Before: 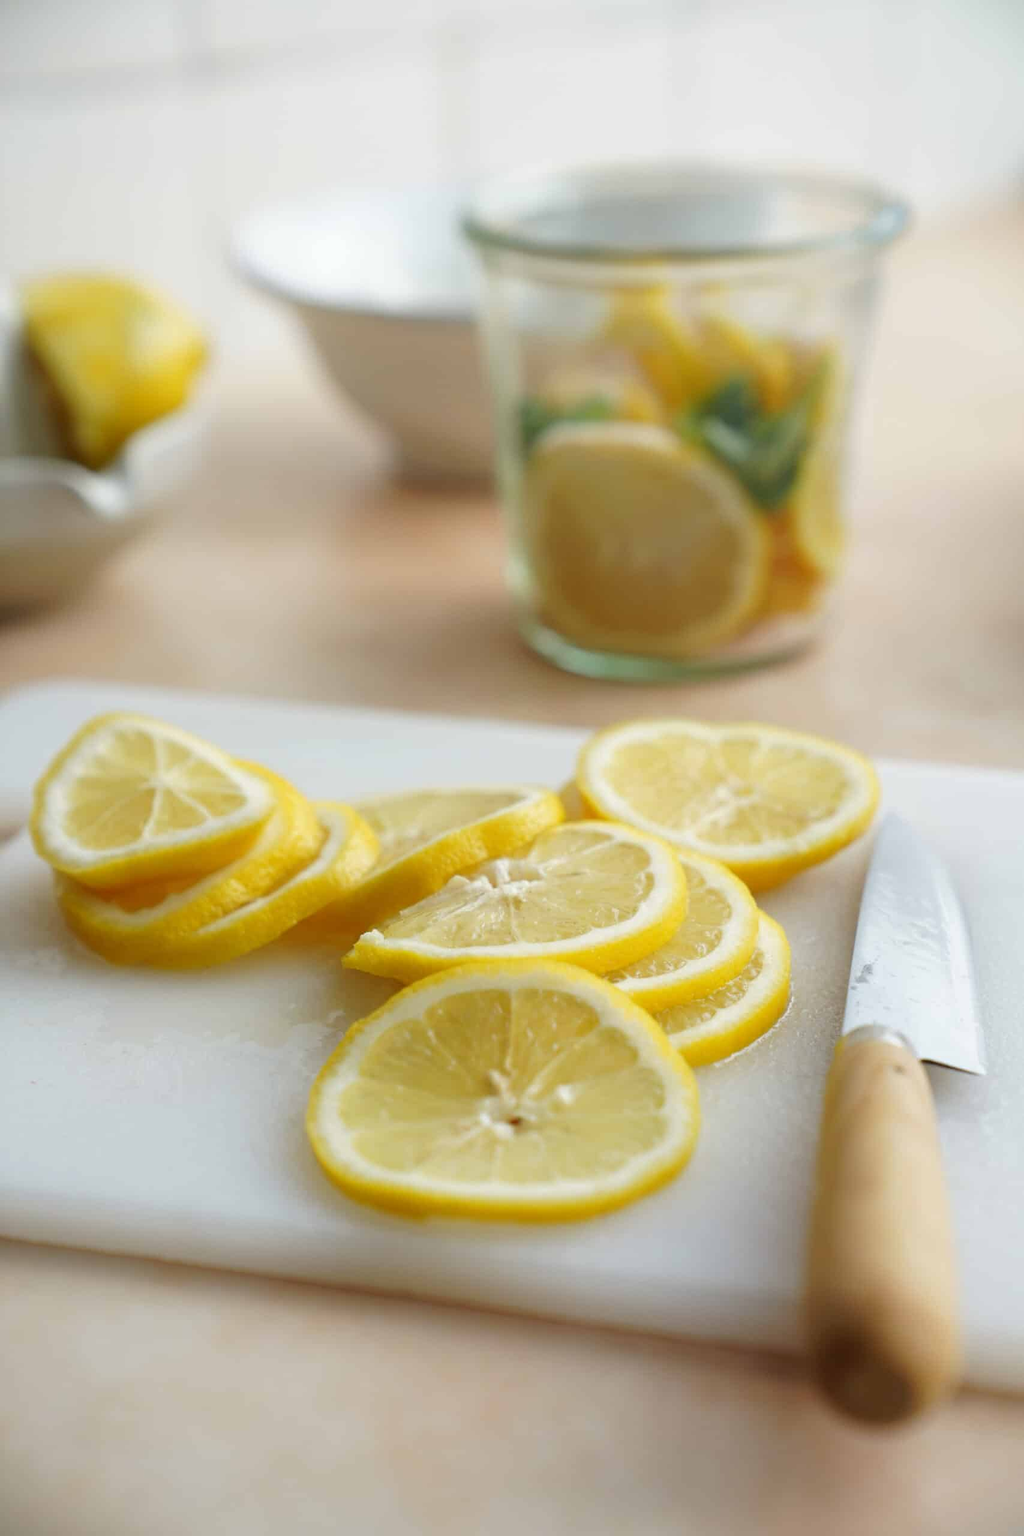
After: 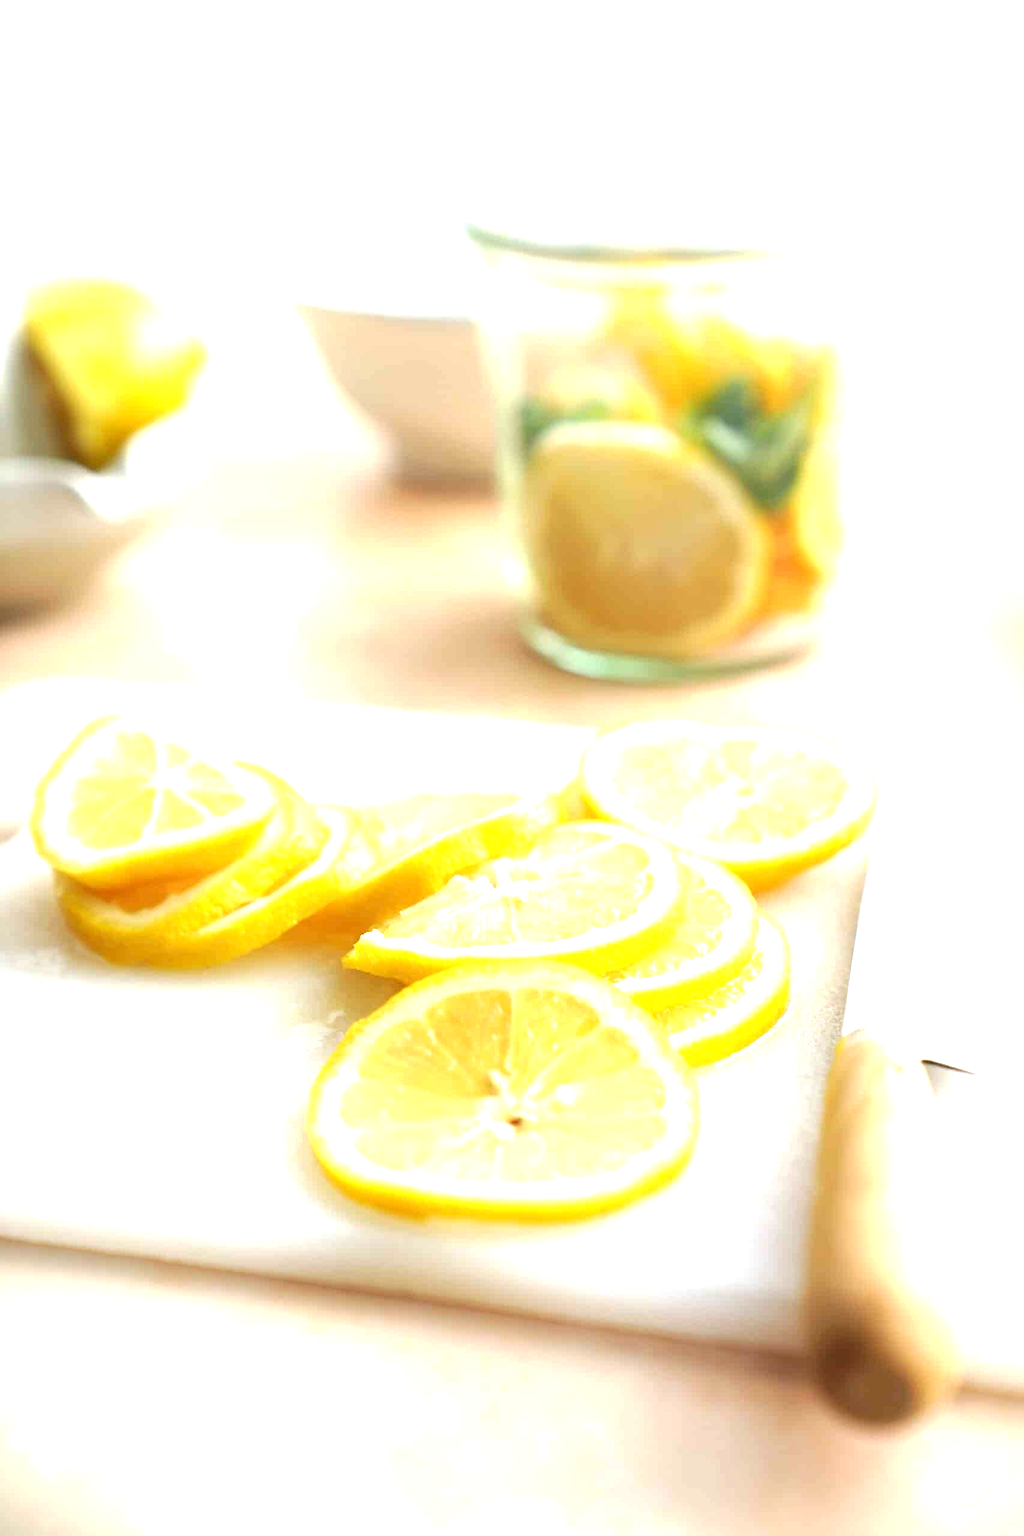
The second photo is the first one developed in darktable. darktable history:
exposure: exposure 1.503 EV, compensate highlight preservation false
